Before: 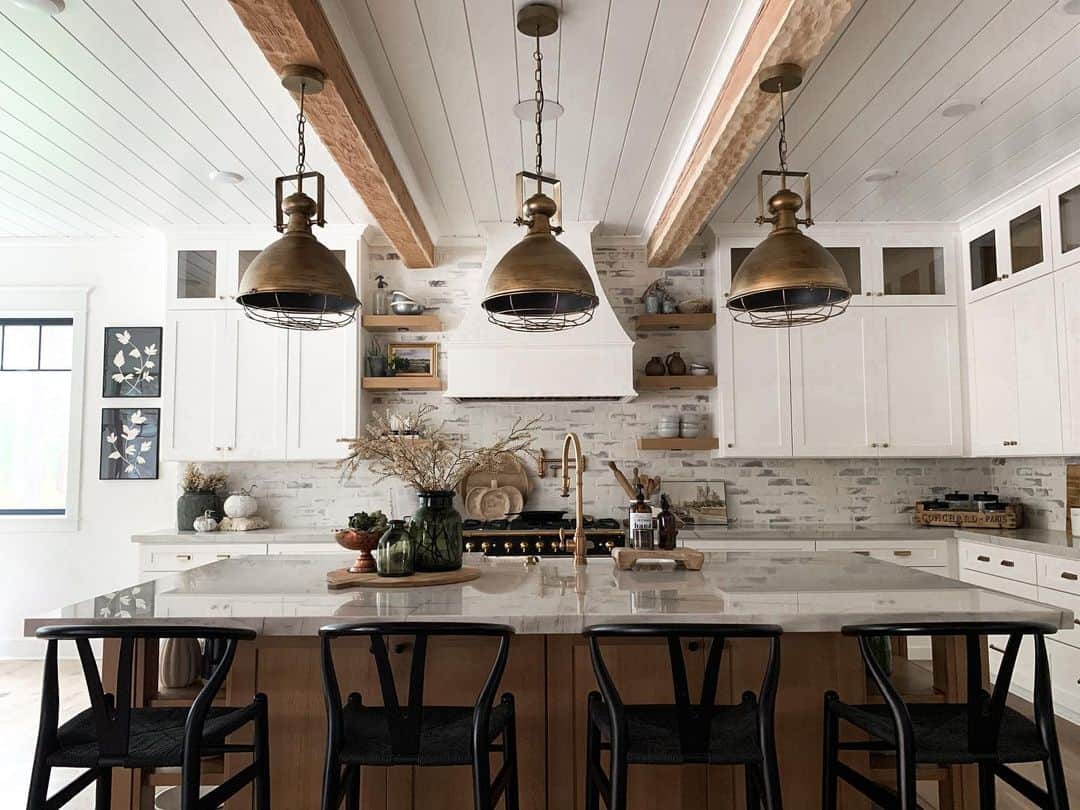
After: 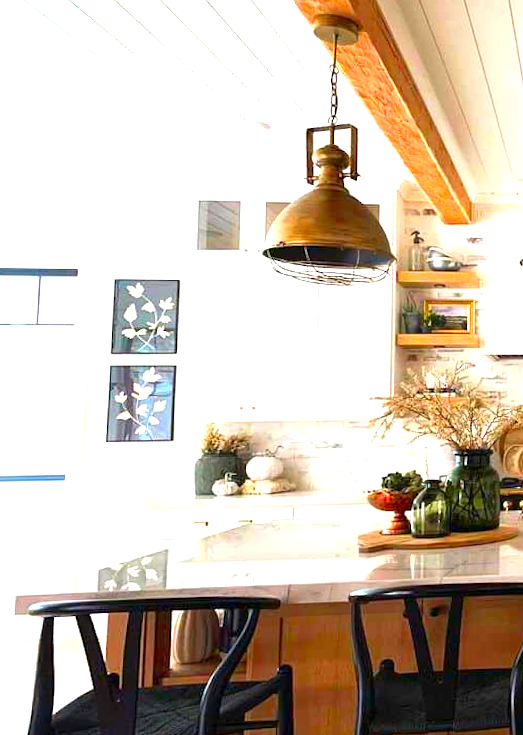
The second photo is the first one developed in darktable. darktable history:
crop and rotate: left 0%, top 0%, right 50.845%
color correction: saturation 2.15
rotate and perspective: rotation -0.013°, lens shift (vertical) -0.027, lens shift (horizontal) 0.178, crop left 0.016, crop right 0.989, crop top 0.082, crop bottom 0.918
exposure: exposure 1.137 EV, compensate highlight preservation false
